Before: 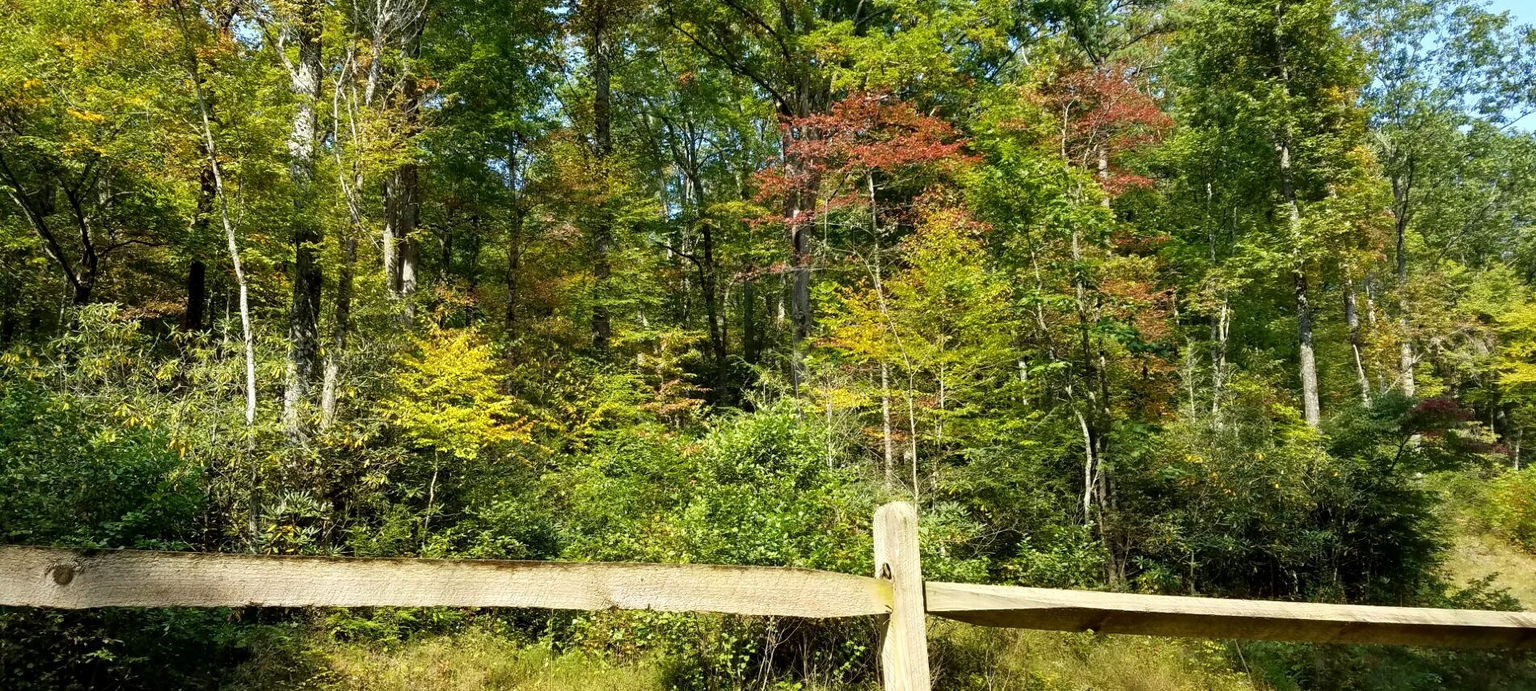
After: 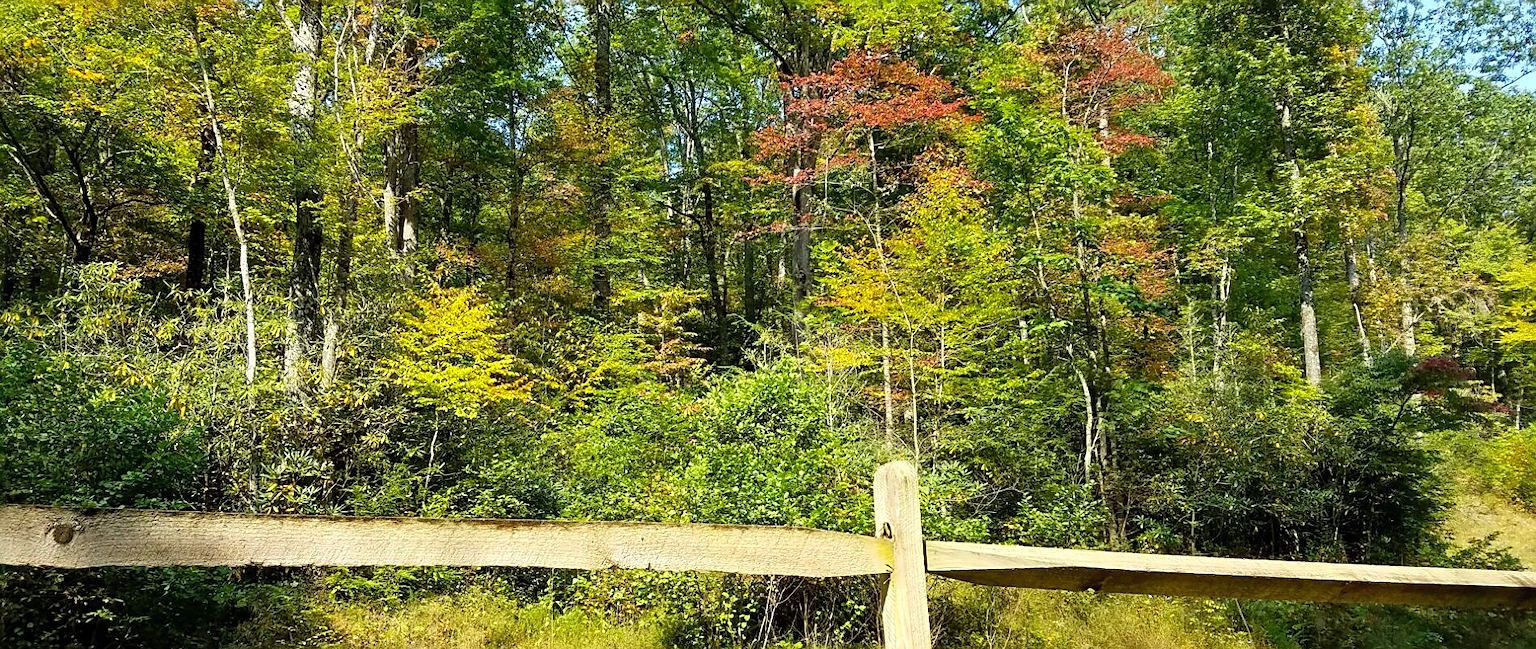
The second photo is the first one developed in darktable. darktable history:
crop and rotate: top 6.036%
contrast brightness saturation: contrast 0.075, brightness 0.081, saturation 0.184
sharpen: on, module defaults
